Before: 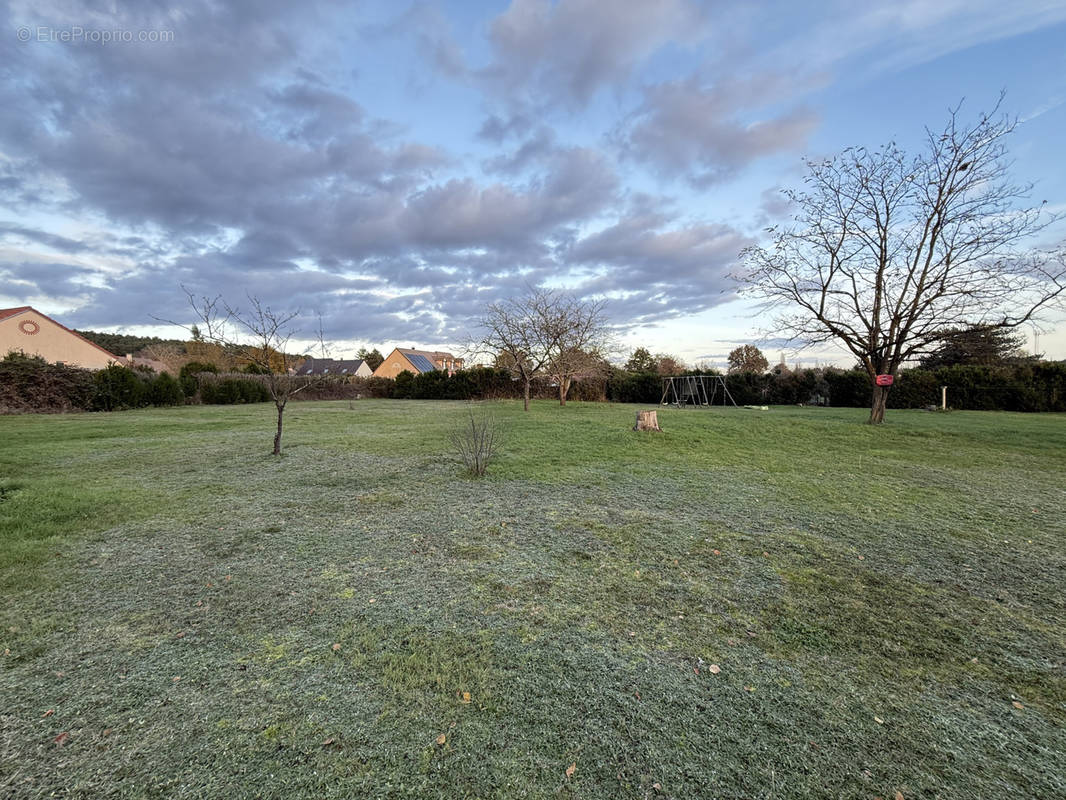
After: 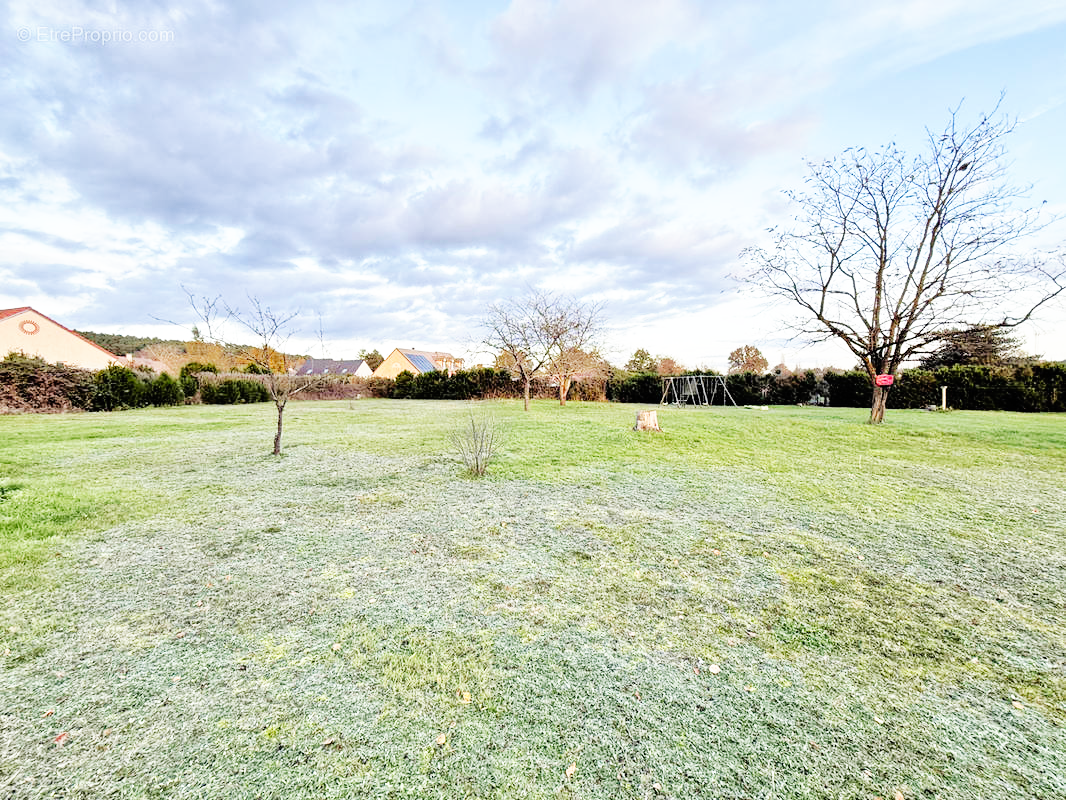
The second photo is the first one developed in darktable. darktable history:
tone equalizer: -7 EV 0.153 EV, -6 EV 0.601 EV, -5 EV 1.14 EV, -4 EV 1.37 EV, -3 EV 1.14 EV, -2 EV 0.6 EV, -1 EV 0.15 EV
base curve: curves: ch0 [(0, 0) (0.007, 0.004) (0.027, 0.03) (0.046, 0.07) (0.207, 0.54) (0.442, 0.872) (0.673, 0.972) (1, 1)], preserve colors none
